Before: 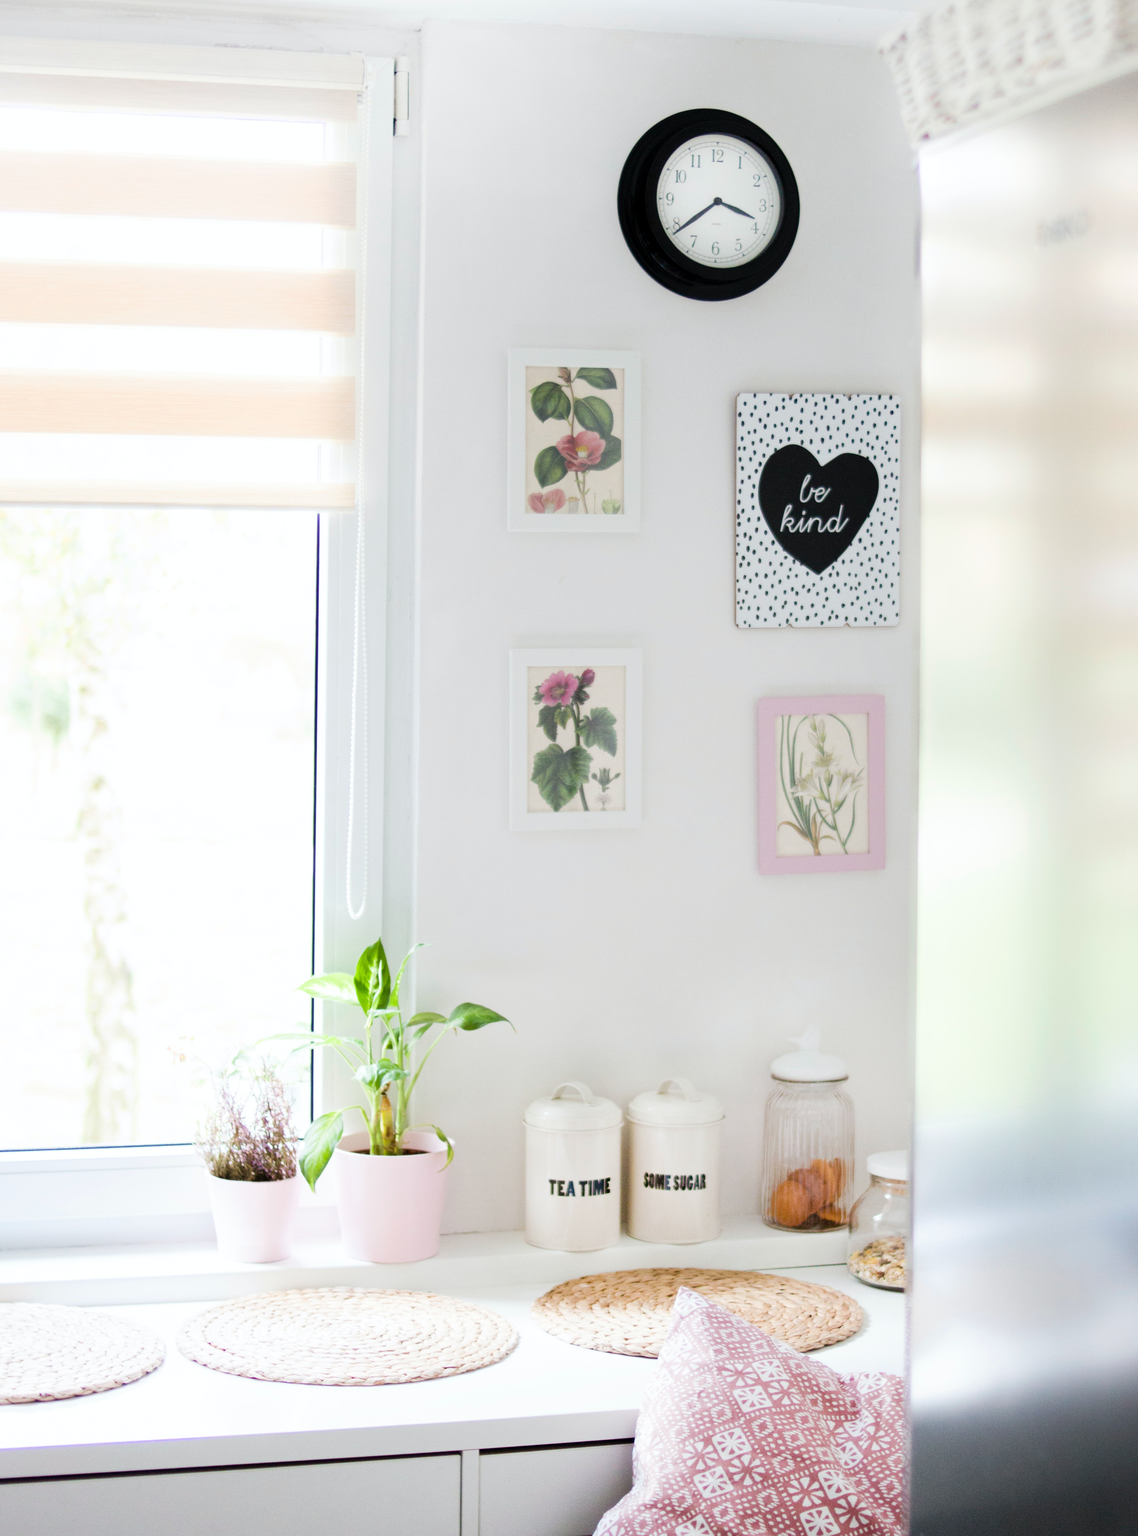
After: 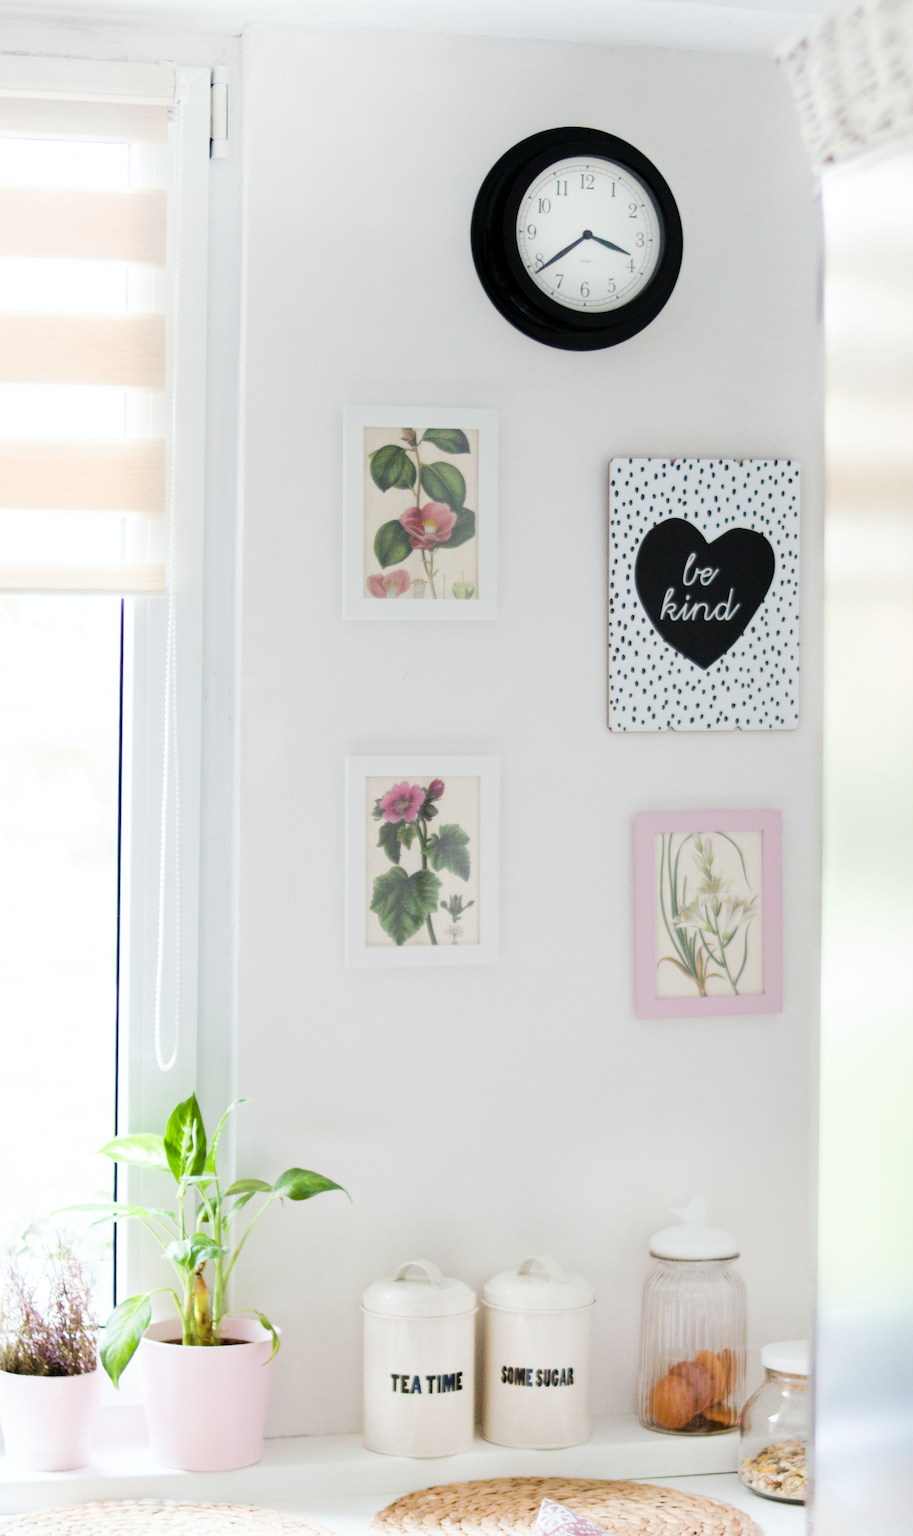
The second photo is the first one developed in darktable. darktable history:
crop: left 18.781%, right 12.299%, bottom 14.127%
